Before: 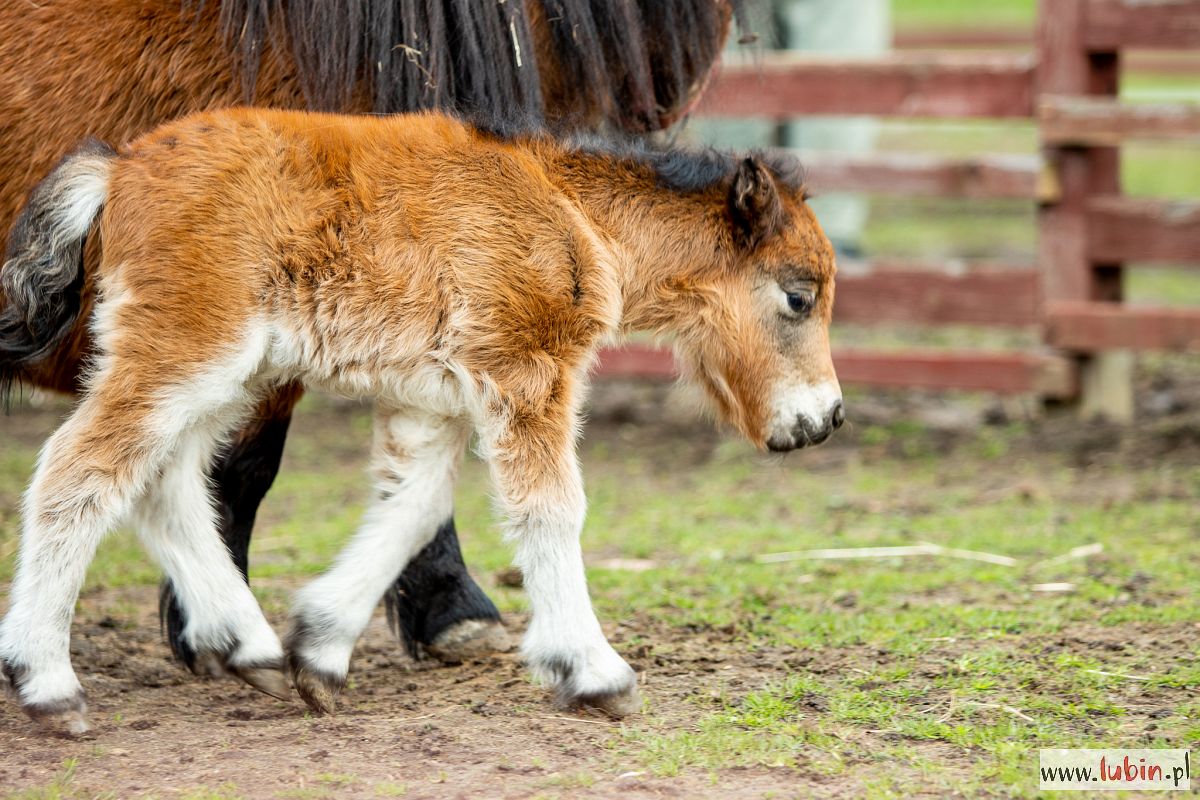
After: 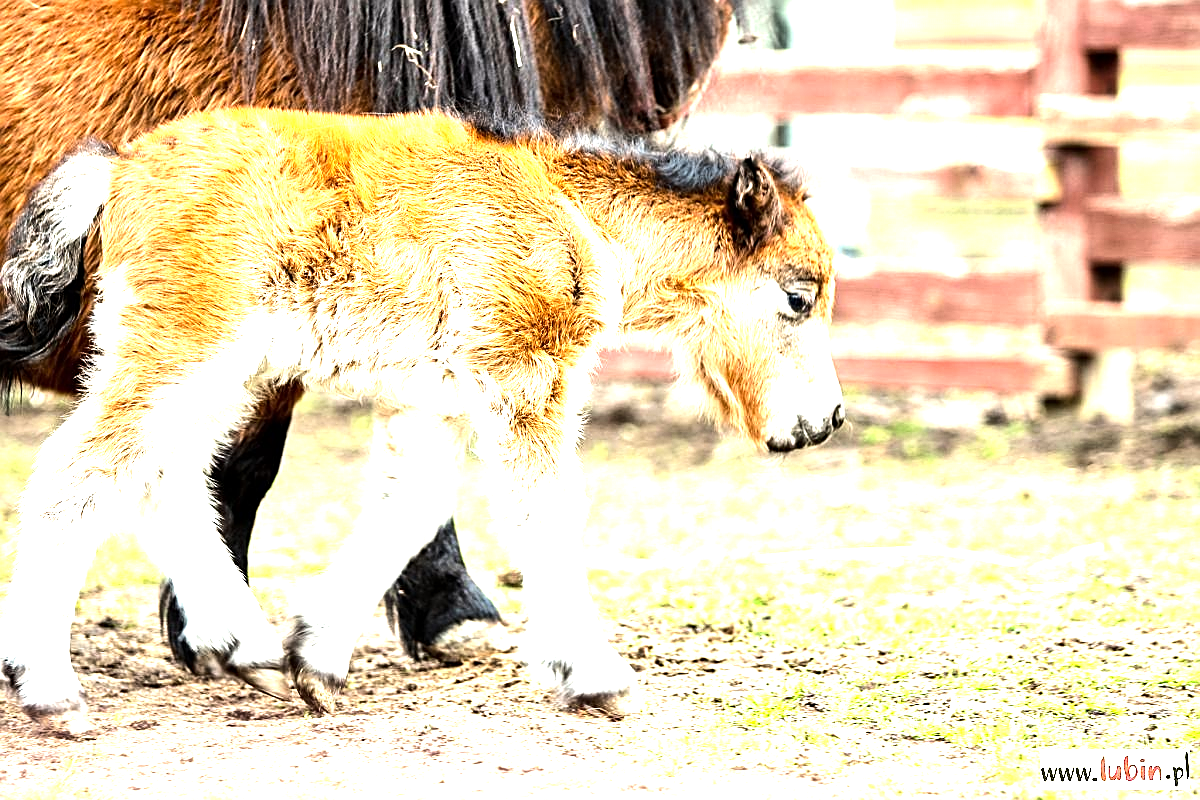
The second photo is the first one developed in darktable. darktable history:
sharpen: on, module defaults
tone equalizer: -8 EV -1.08 EV, -7 EV -1.01 EV, -6 EV -0.867 EV, -5 EV -0.578 EV, -3 EV 0.578 EV, -2 EV 0.867 EV, -1 EV 1.01 EV, +0 EV 1.08 EV, edges refinement/feathering 500, mask exposure compensation -1.57 EV, preserve details no
exposure: exposure 1.137 EV, compensate highlight preservation false
